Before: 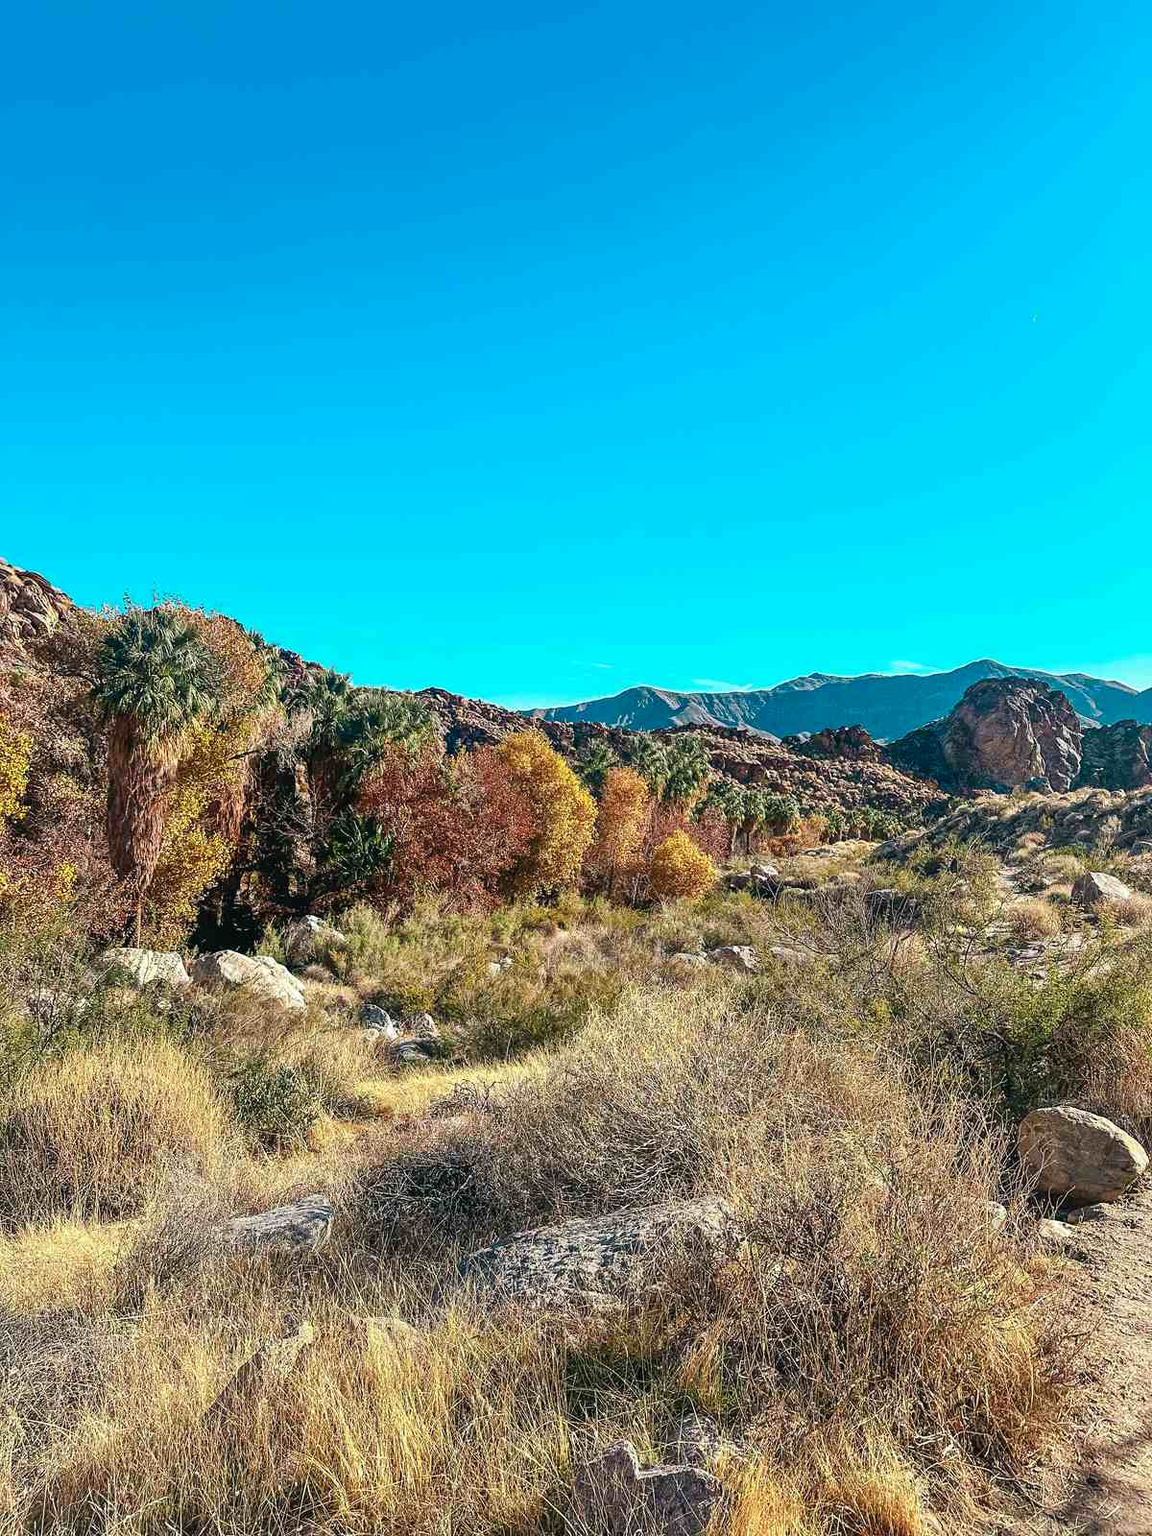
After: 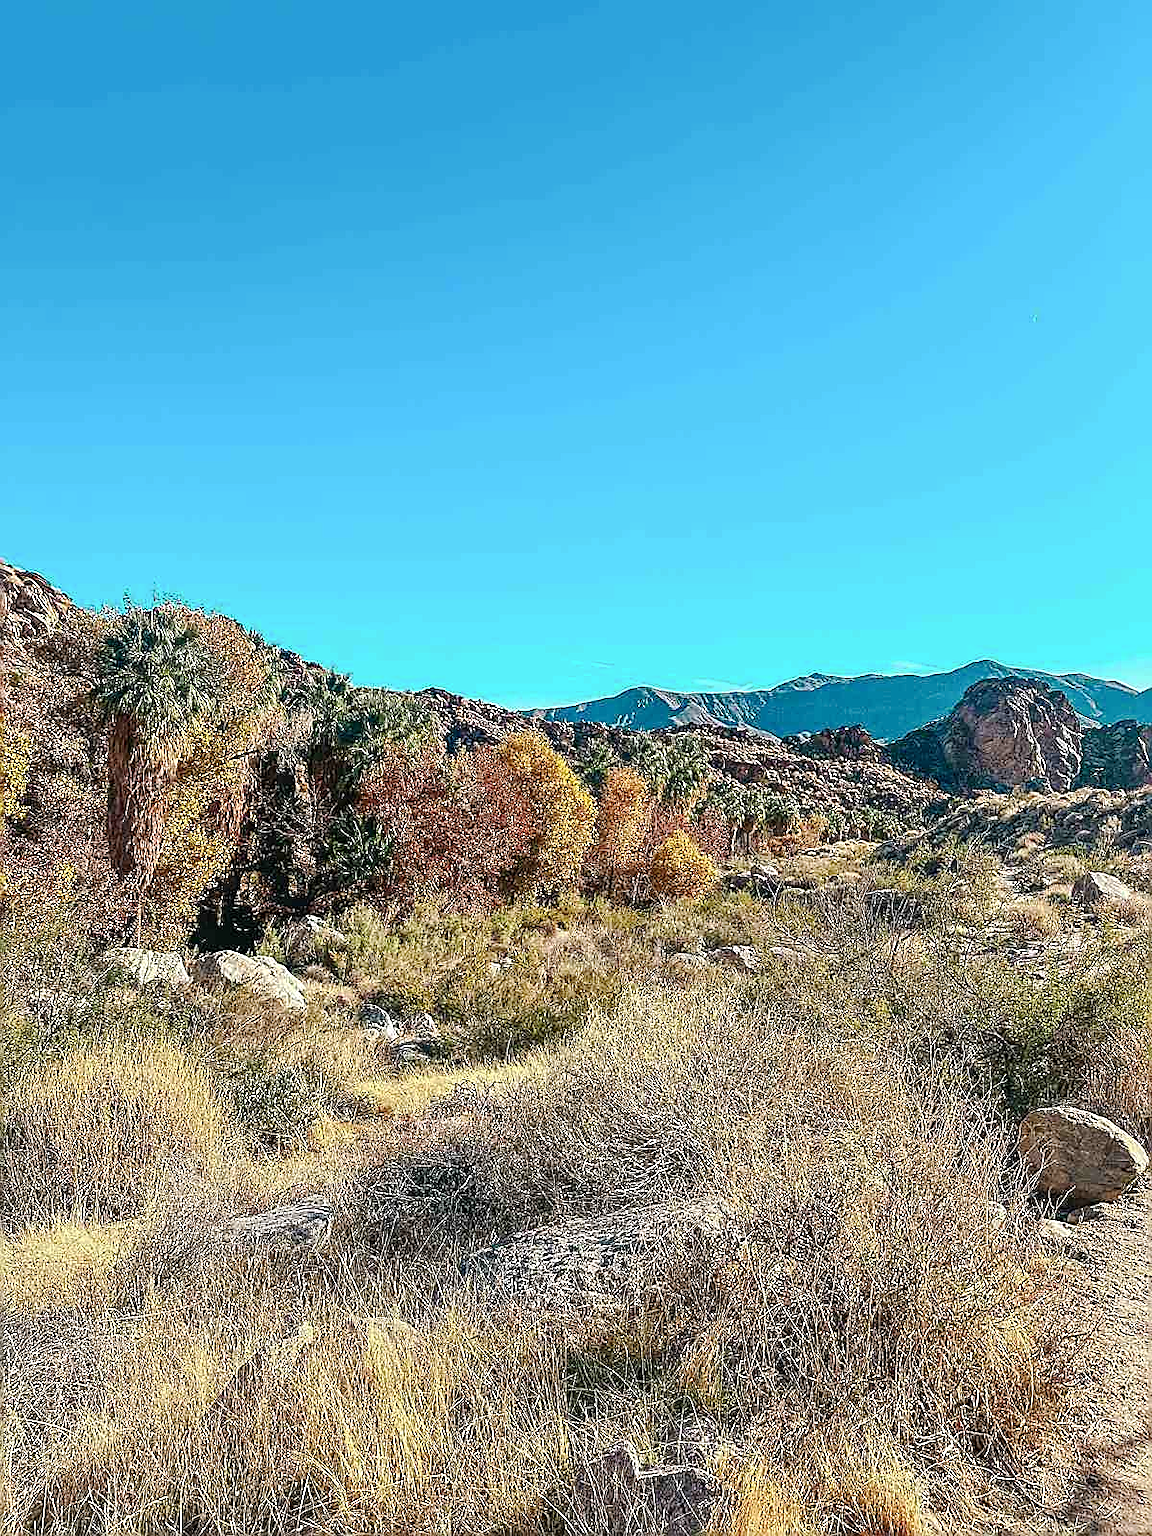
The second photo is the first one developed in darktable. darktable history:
base curve: curves: ch0 [(0, 0) (0.262, 0.32) (0.722, 0.705) (1, 1)], preserve colors none
sharpen: radius 1.427, amount 1.248, threshold 0.663
